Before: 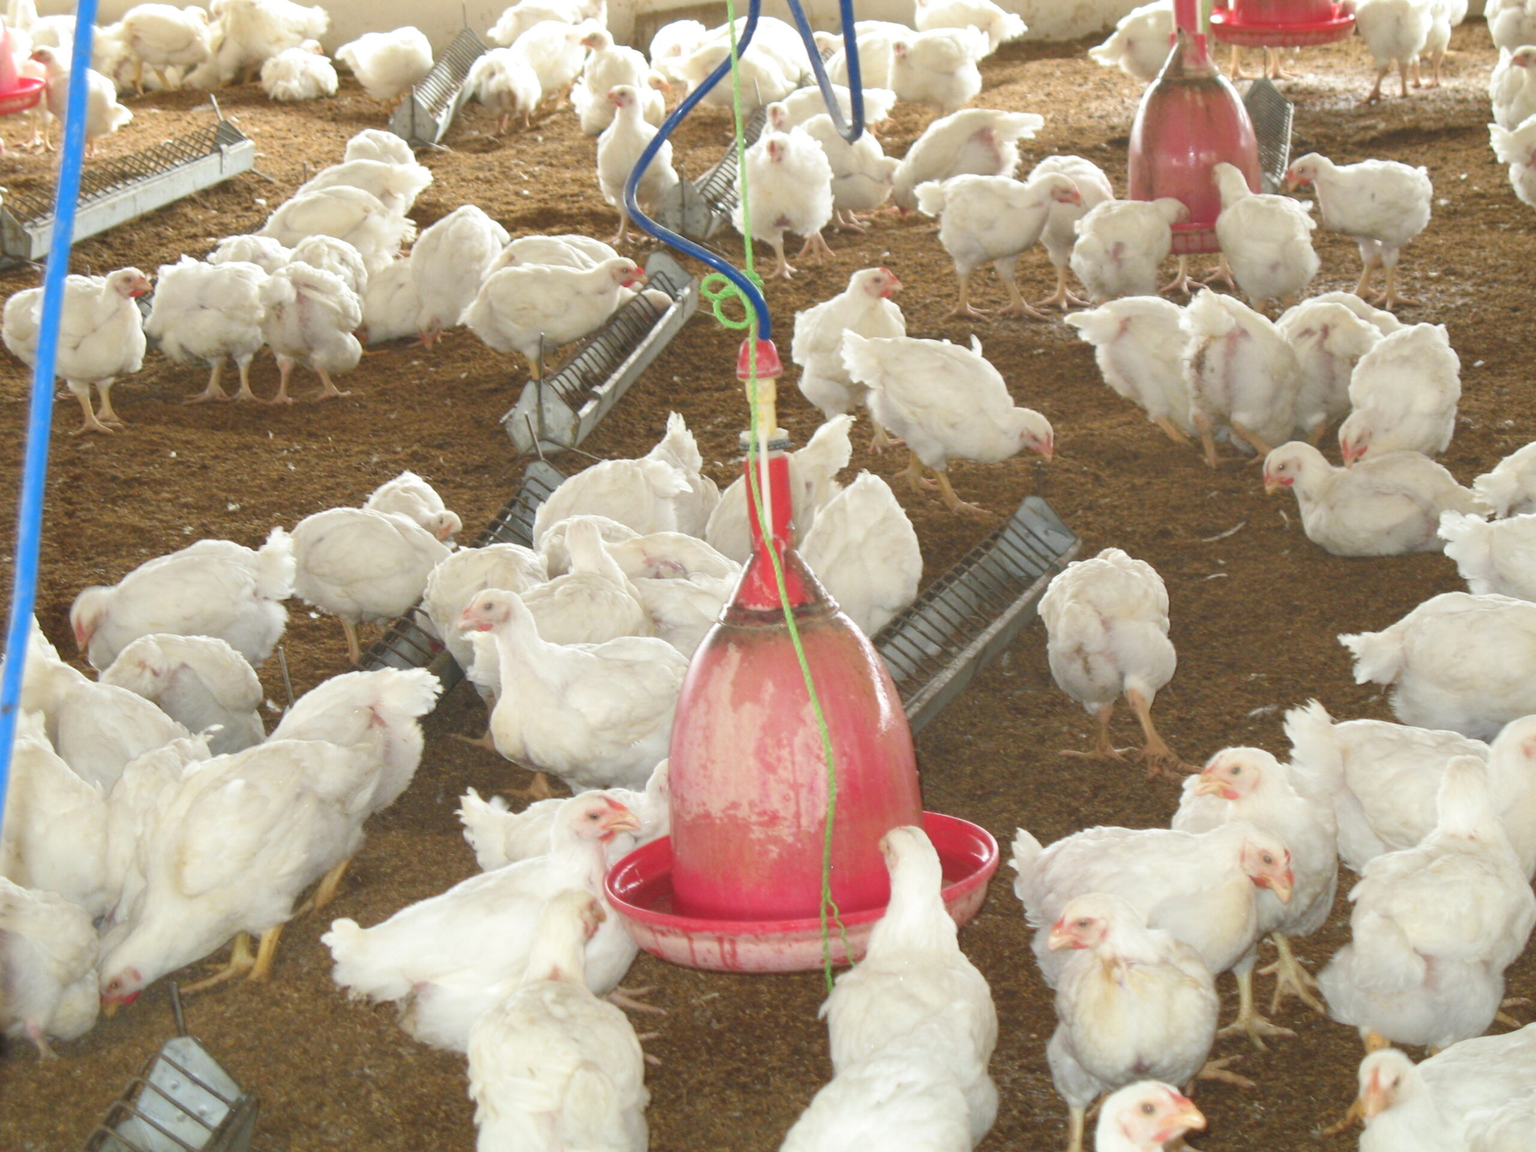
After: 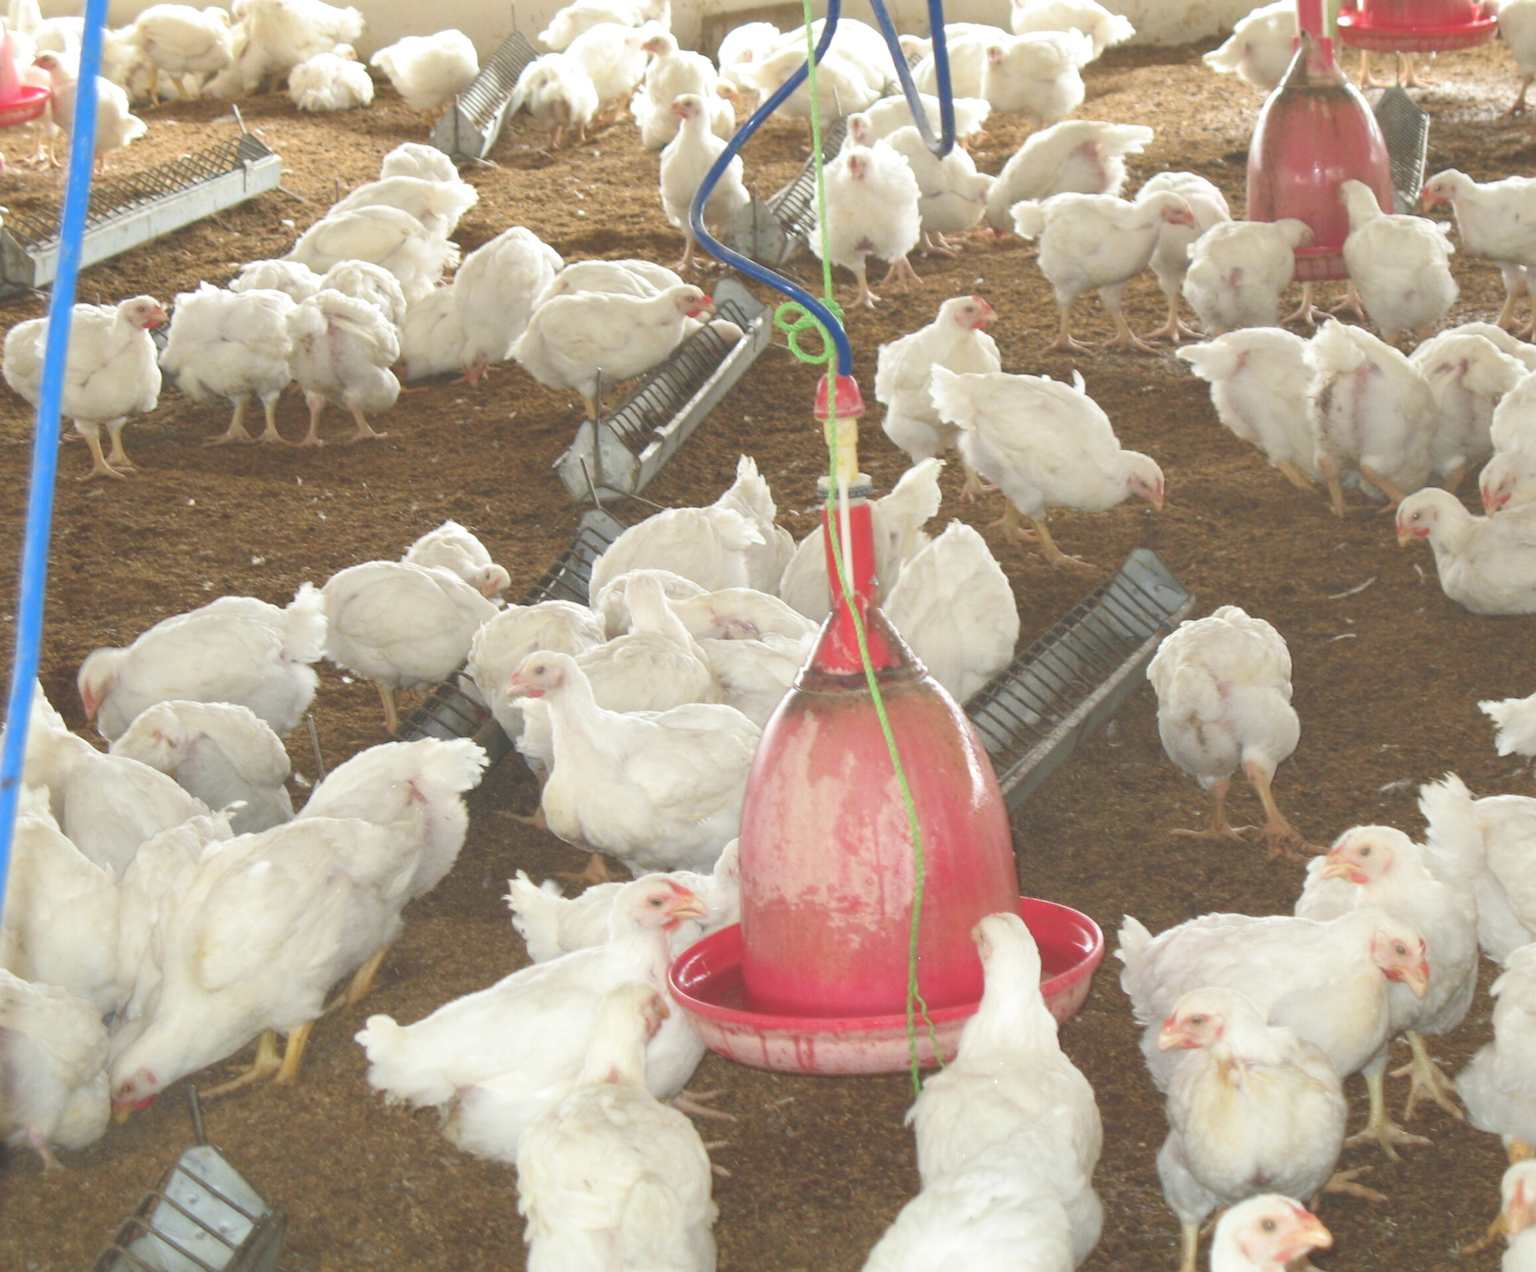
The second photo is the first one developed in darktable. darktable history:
crop: right 9.478%, bottom 0.034%
exposure: black level correction -0.027, compensate exposure bias true, compensate highlight preservation false
